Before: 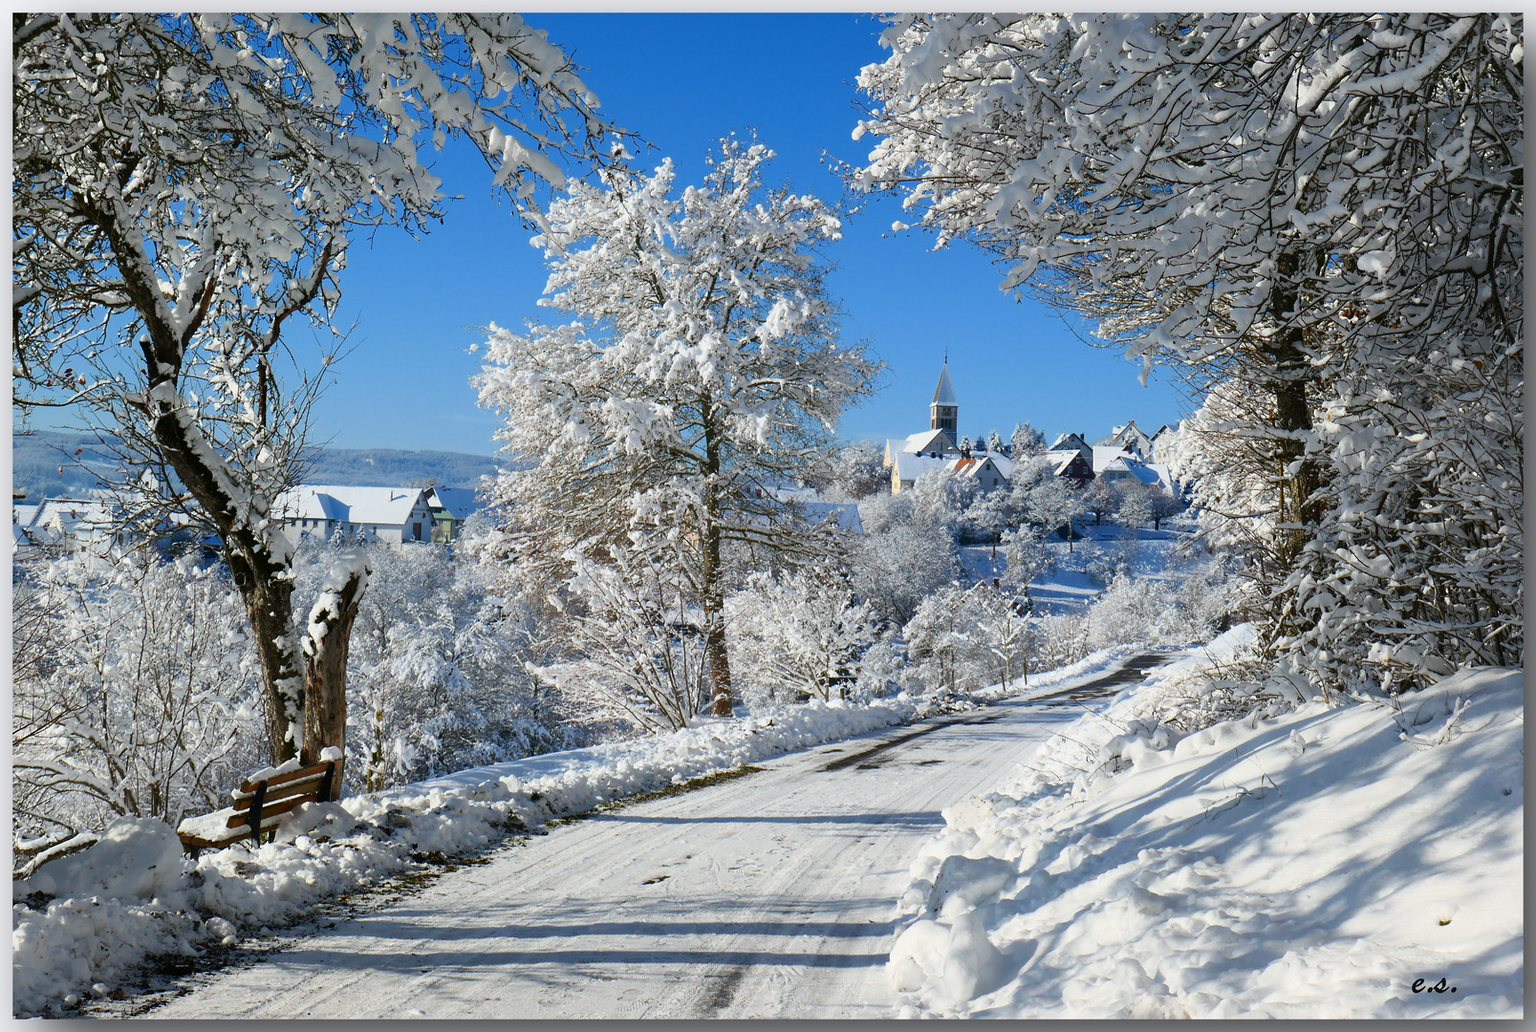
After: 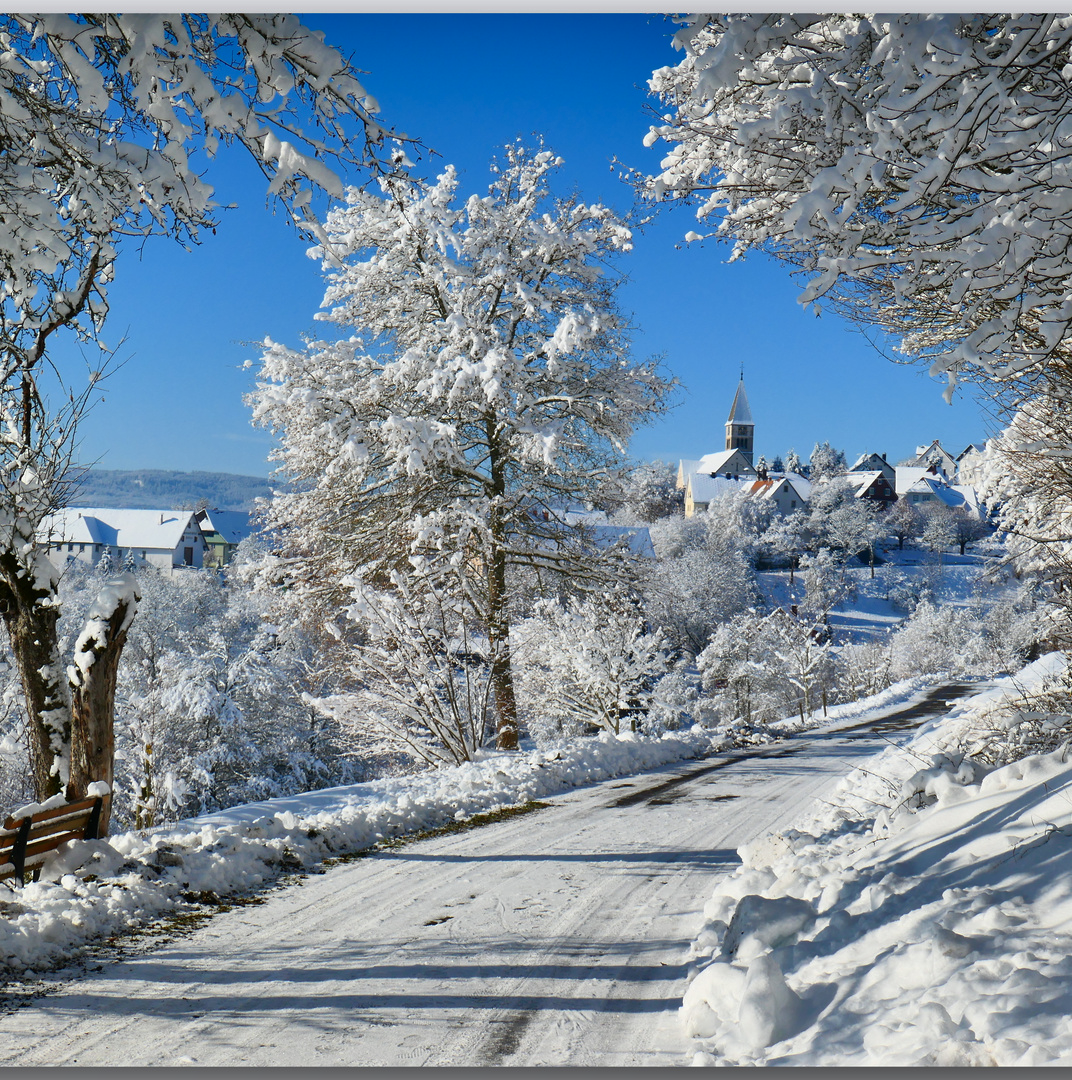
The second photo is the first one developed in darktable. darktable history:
crop and rotate: left 15.446%, right 17.836%
color correction: highlights a* -0.182, highlights b* -0.124
shadows and highlights: radius 108.52, shadows 44.07, highlights -67.8, low approximation 0.01, soften with gaussian
